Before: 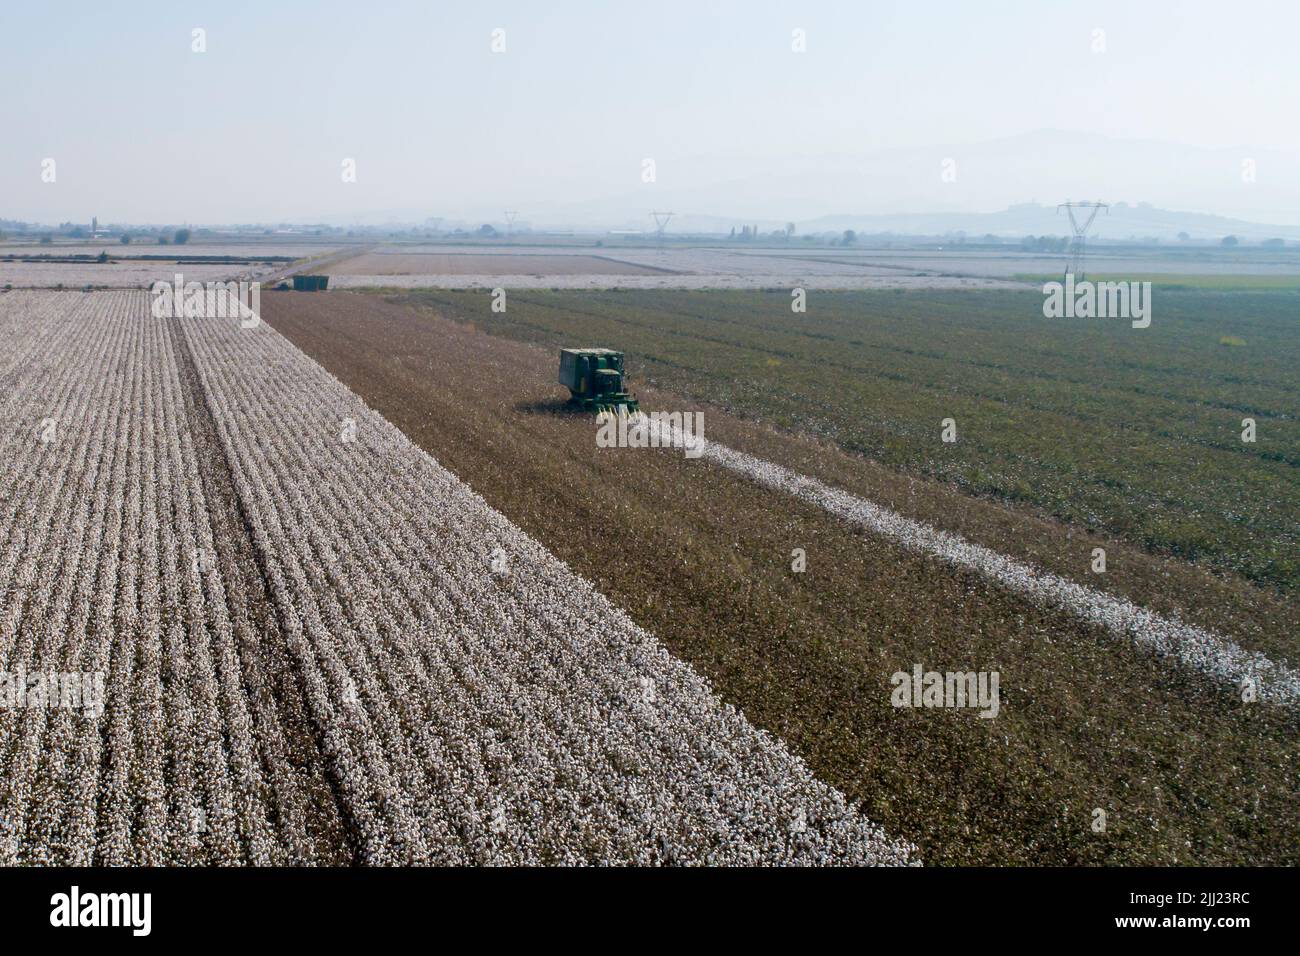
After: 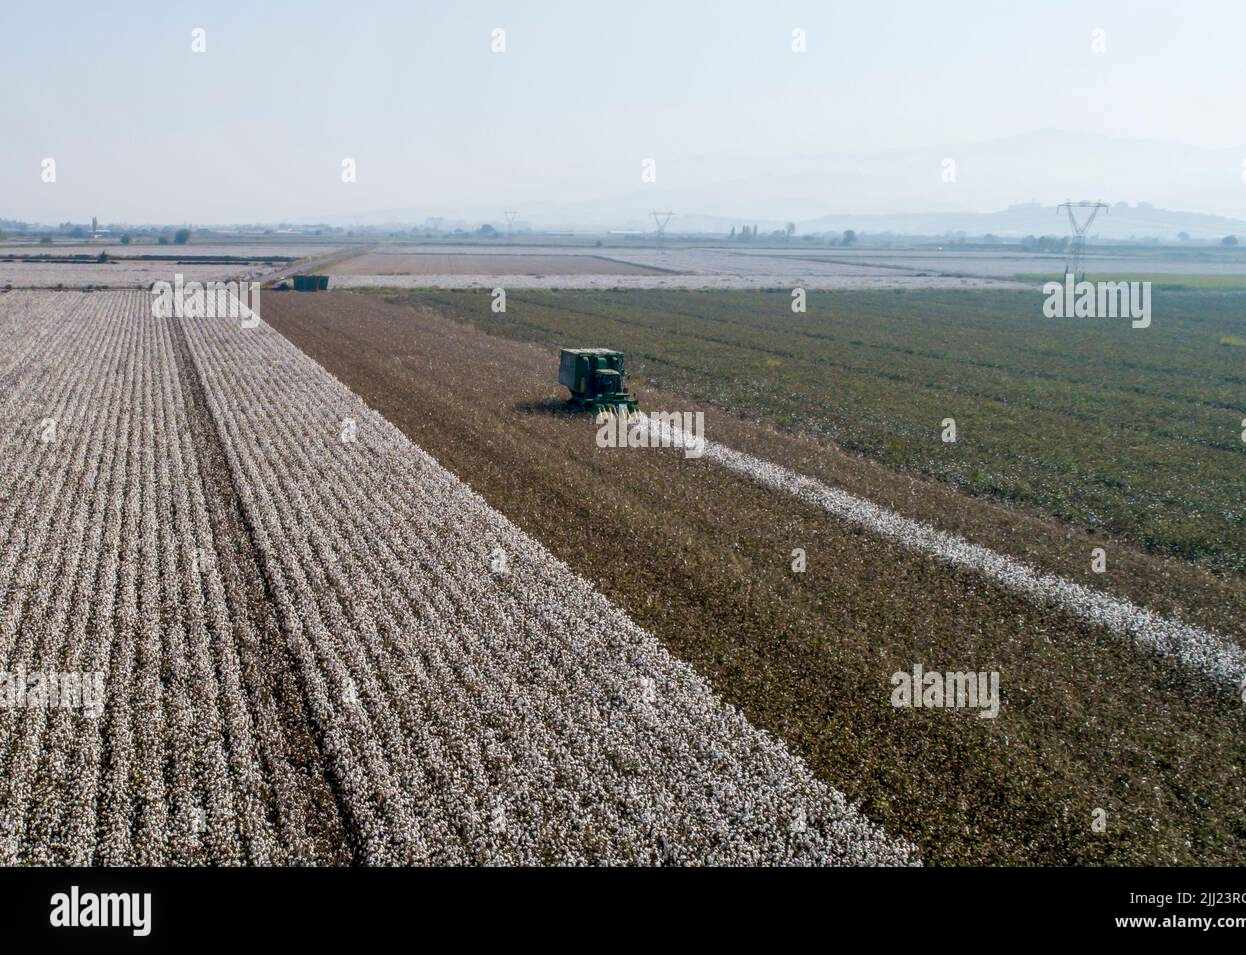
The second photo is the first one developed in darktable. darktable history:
local contrast: on, module defaults
crop: right 4.126%, bottom 0.031%
